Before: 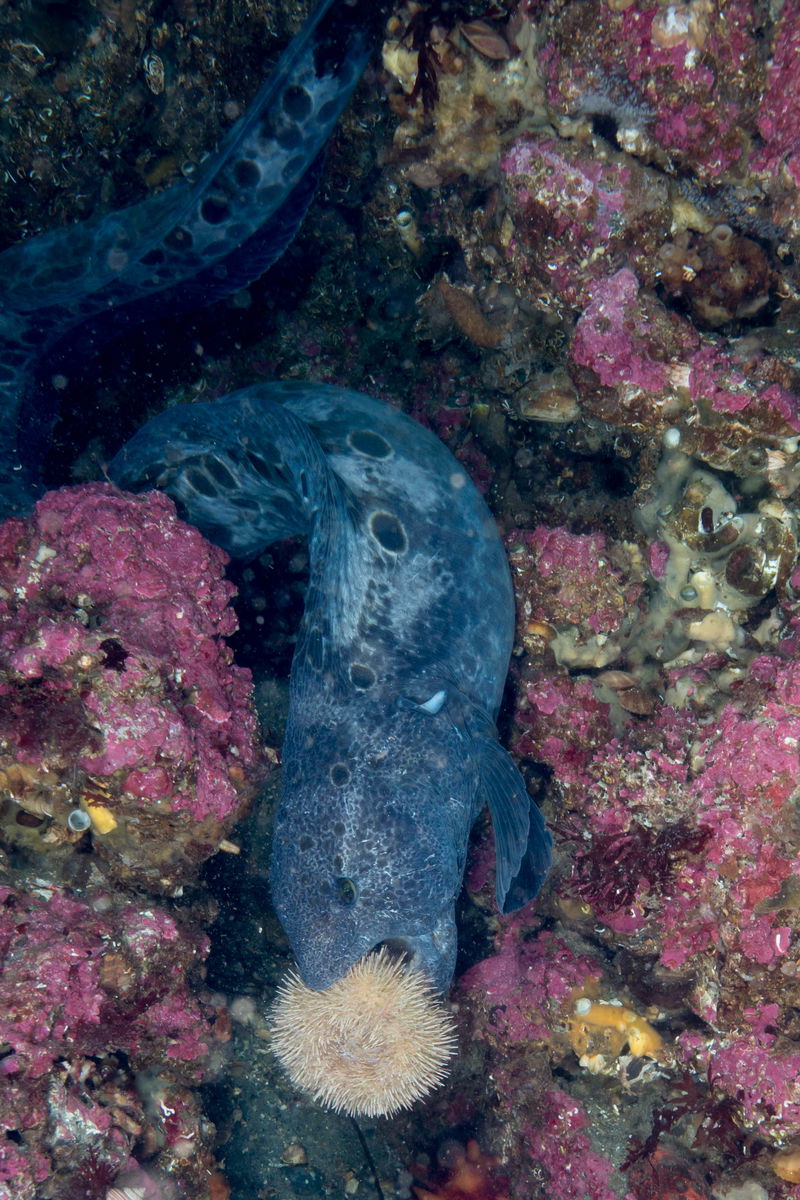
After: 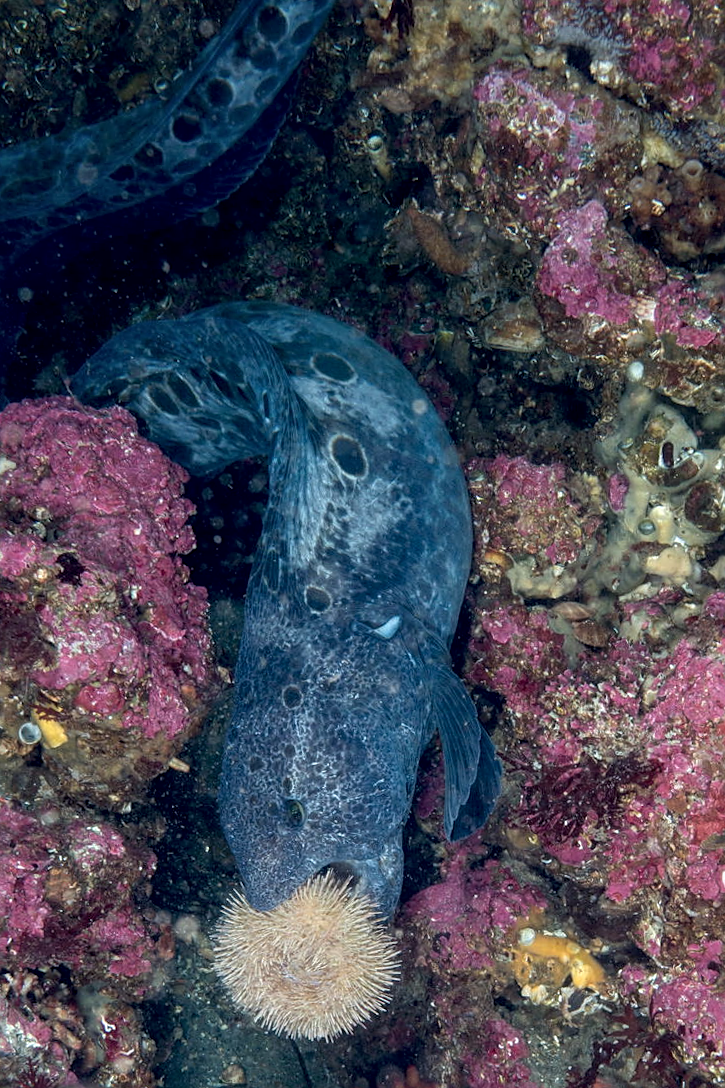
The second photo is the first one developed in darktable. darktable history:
sharpen: on, module defaults
crop and rotate: angle -1.96°, left 3.097%, top 4.154%, right 1.586%, bottom 0.529%
local contrast: on, module defaults
